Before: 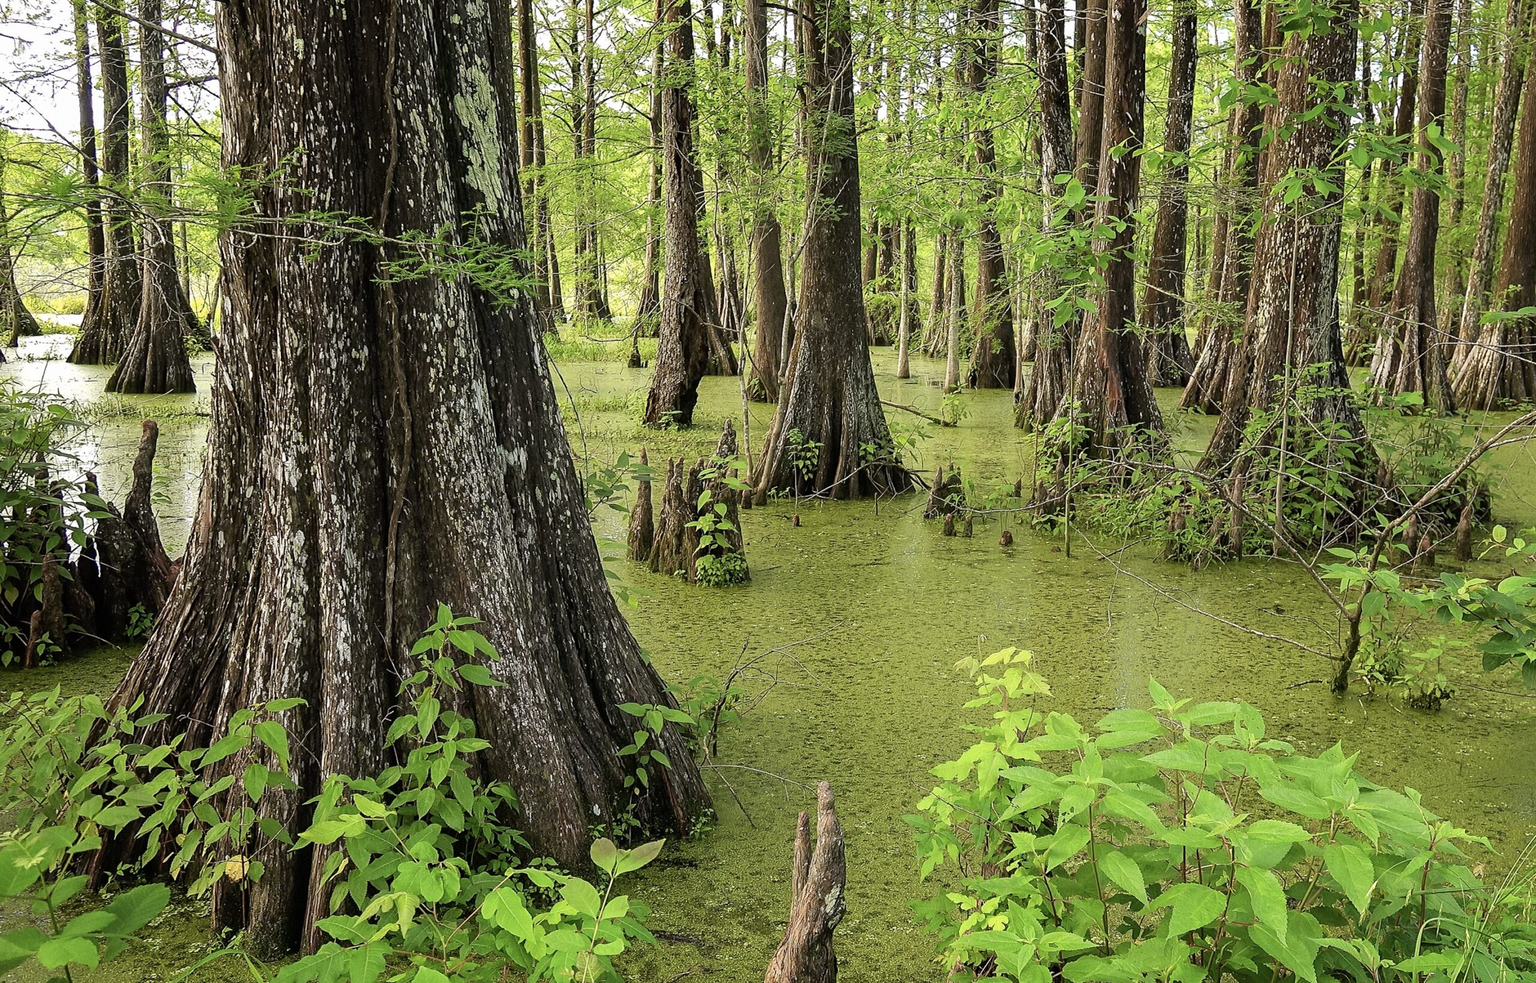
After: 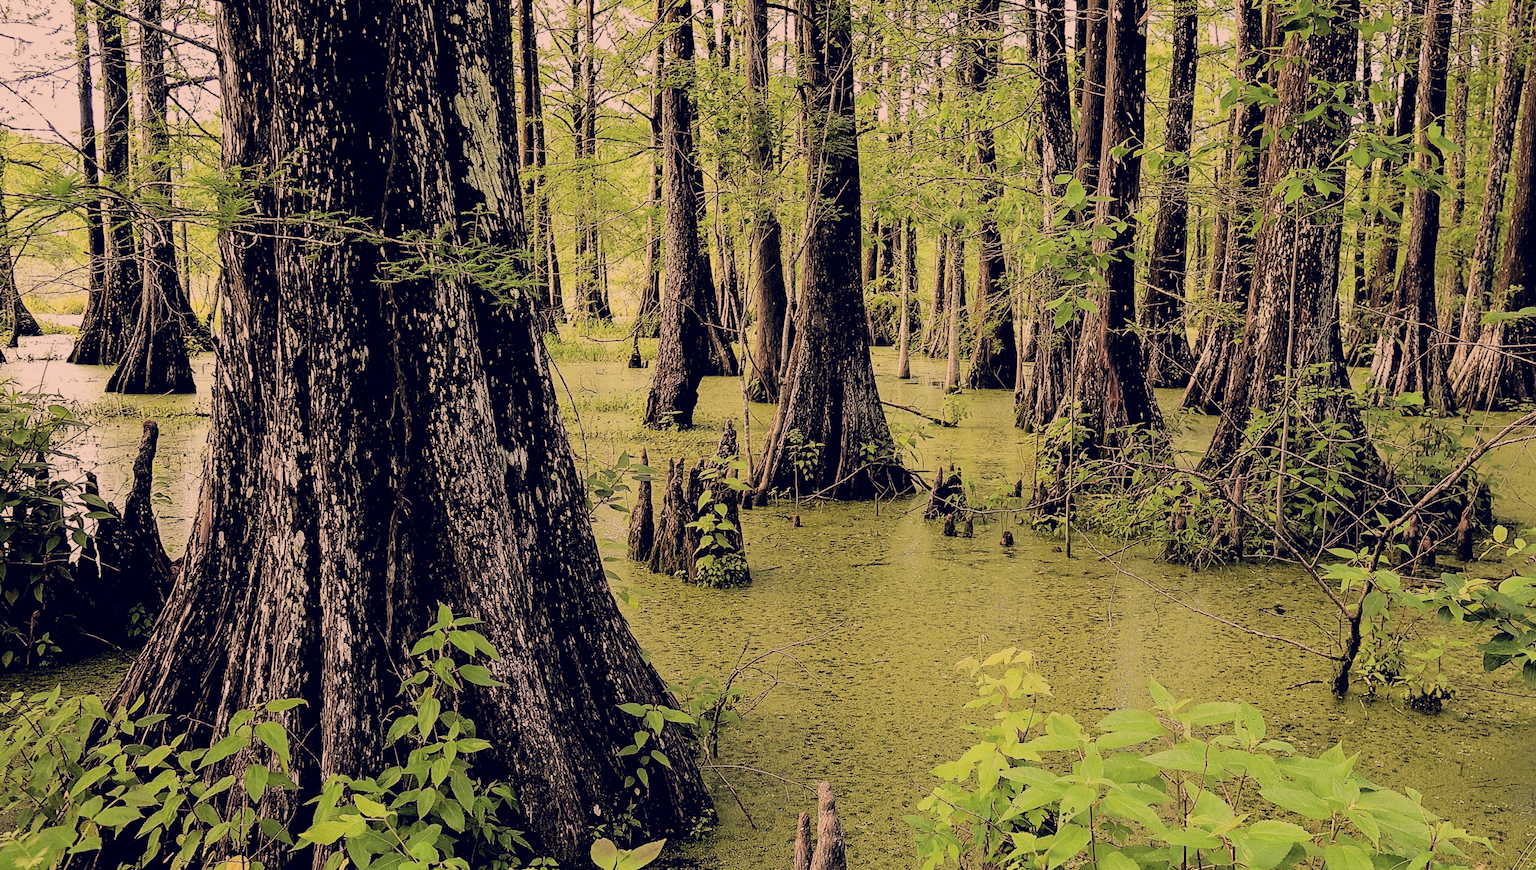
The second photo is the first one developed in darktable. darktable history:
color correction: highlights a* 20.32, highlights b* 26.71, shadows a* 3.45, shadows b* -17.62, saturation 0.739
crop and rotate: top 0%, bottom 11.366%
filmic rgb: black relative exposure -3.2 EV, white relative exposure 7.04 EV, hardness 1.46, contrast 1.348, iterations of high-quality reconstruction 0
